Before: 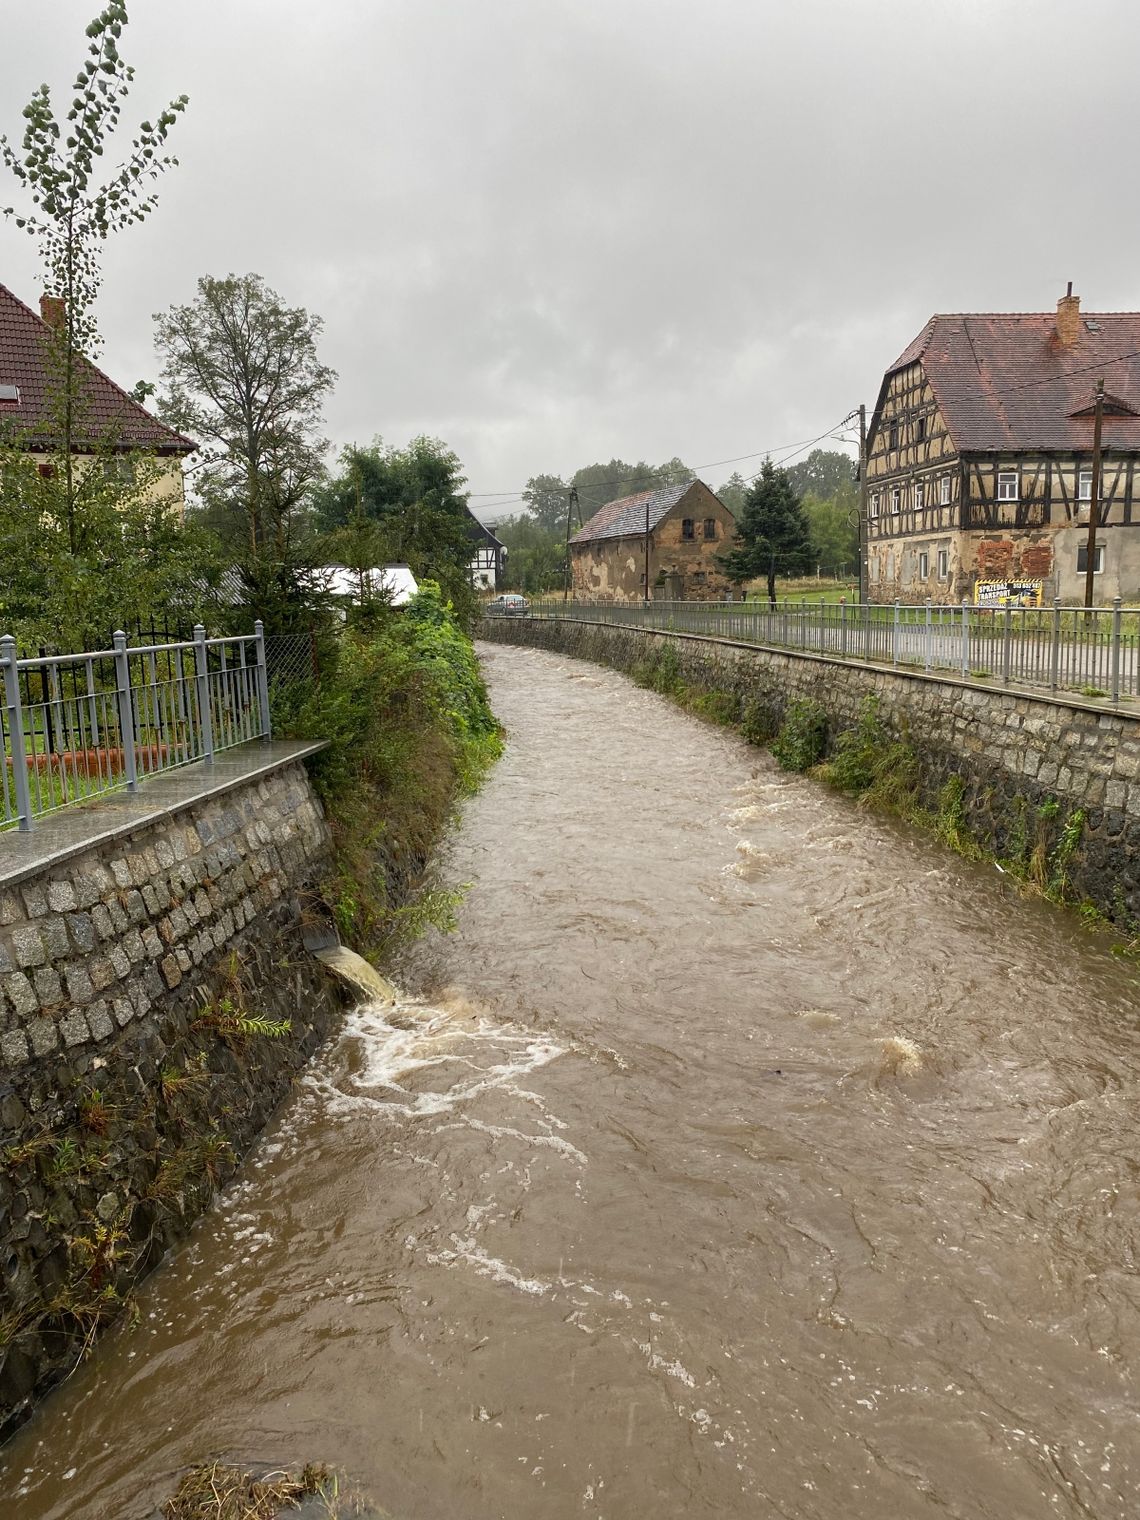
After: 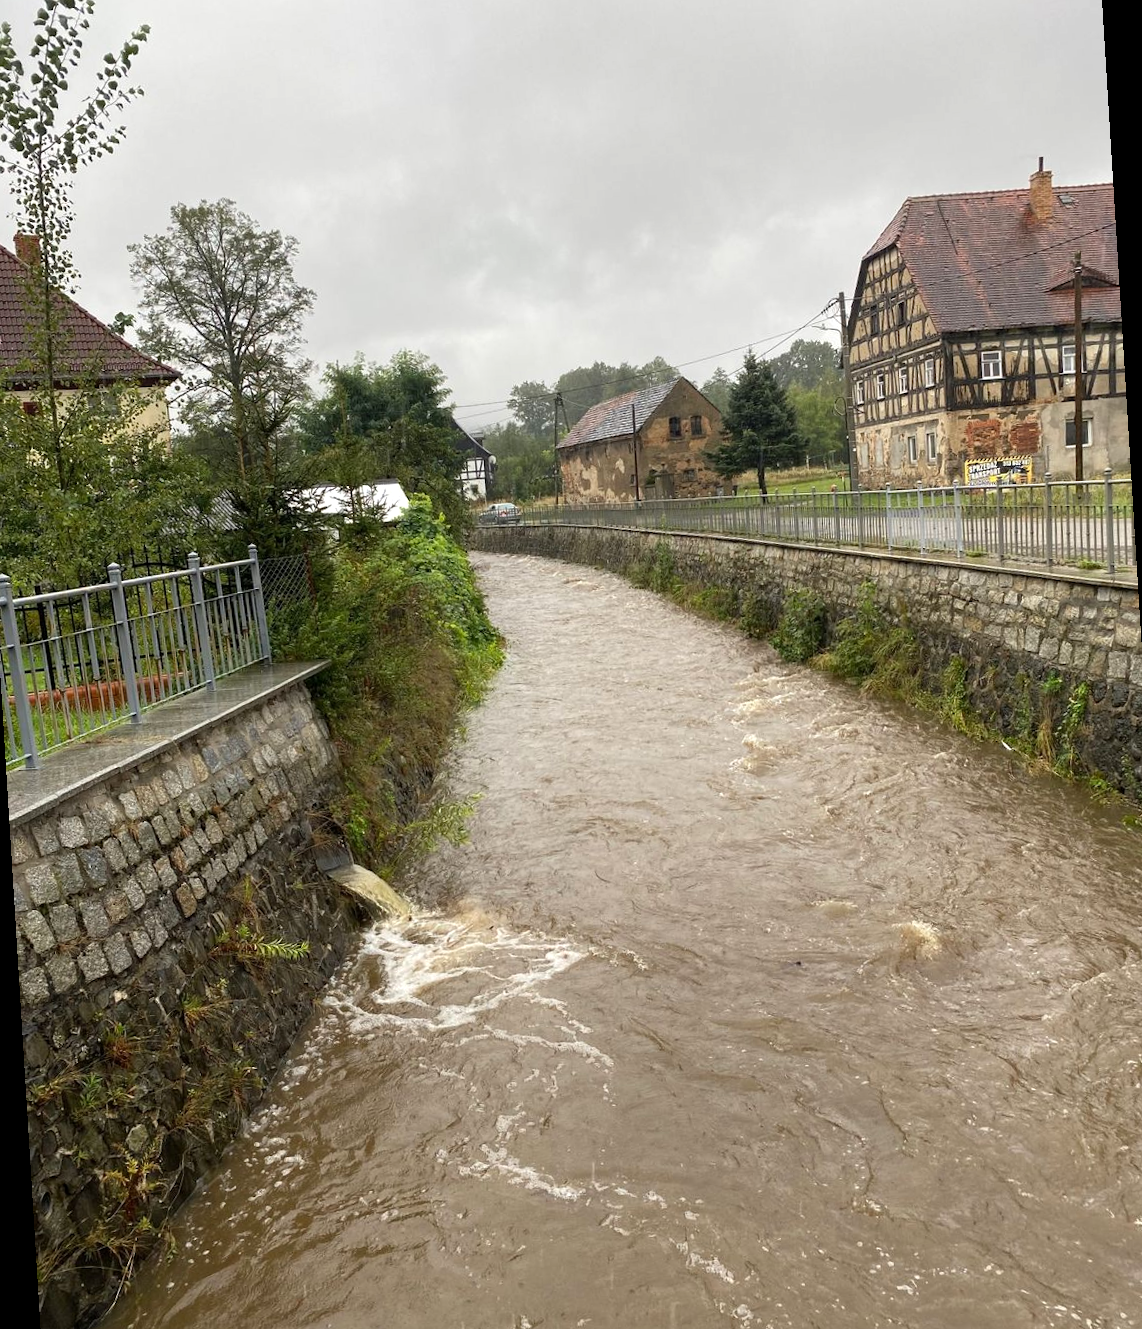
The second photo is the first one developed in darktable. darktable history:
rotate and perspective: rotation -3.52°, crop left 0.036, crop right 0.964, crop top 0.081, crop bottom 0.919
levels: levels [0, 0.476, 0.951]
local contrast: mode bilateral grid, contrast 20, coarseness 50, detail 102%, midtone range 0.2
